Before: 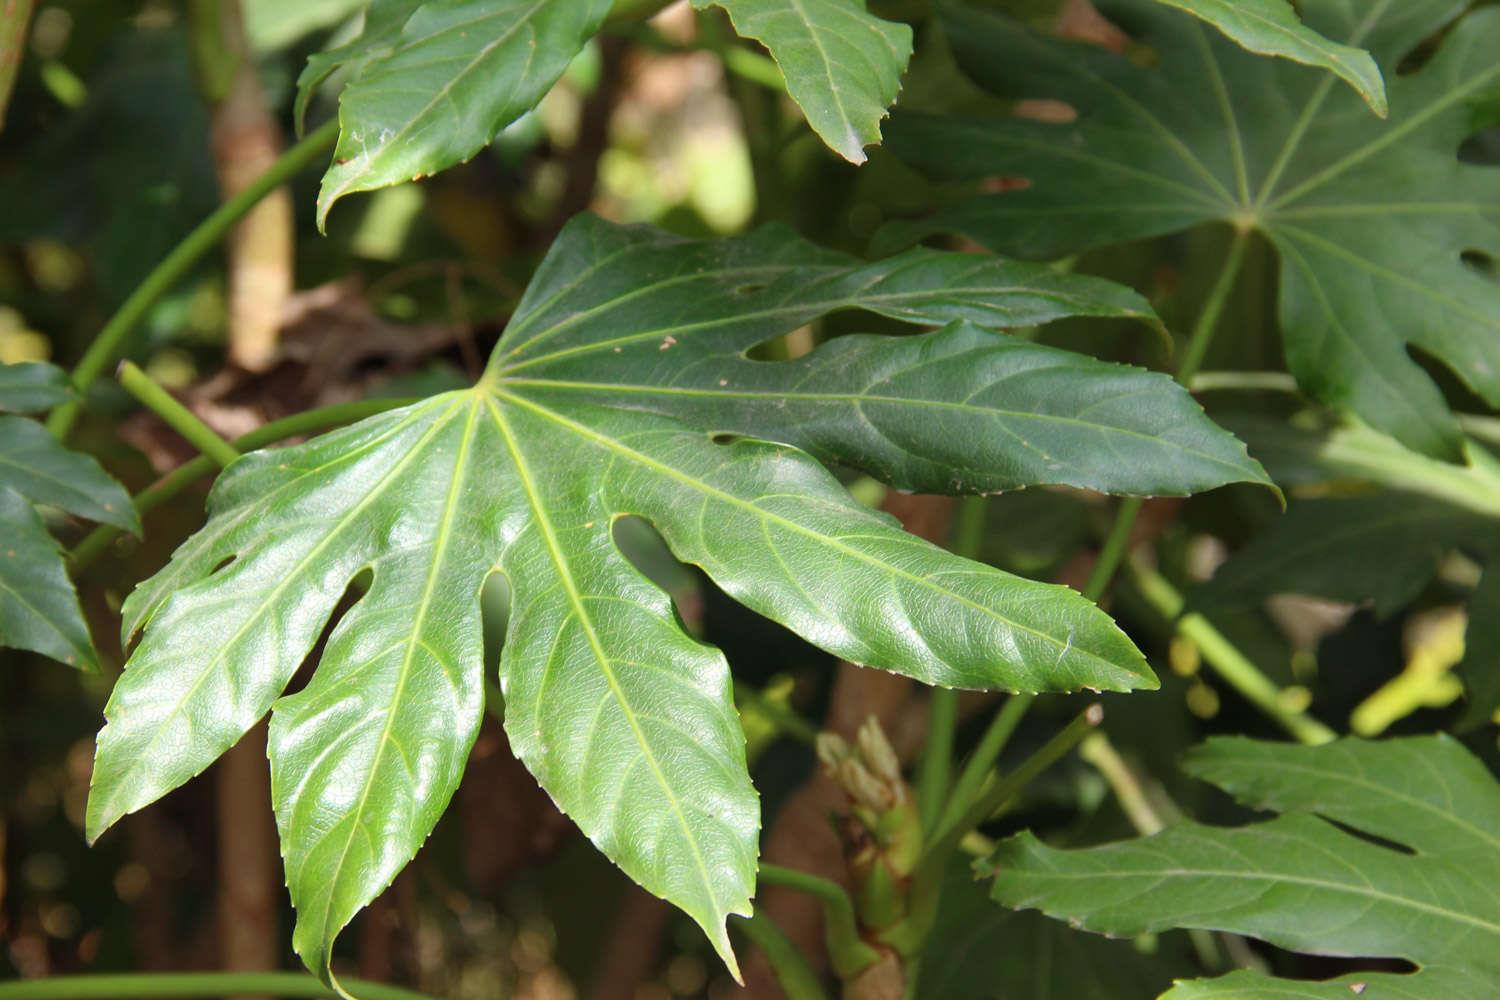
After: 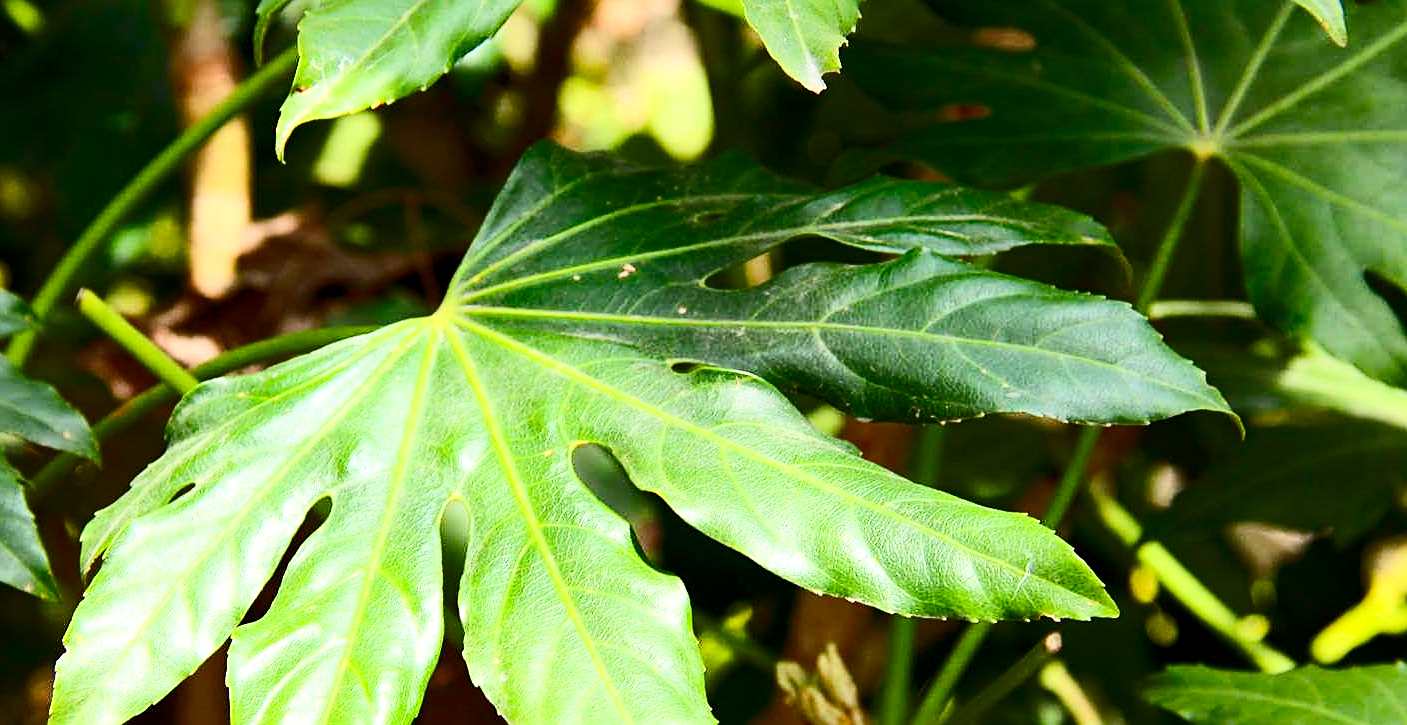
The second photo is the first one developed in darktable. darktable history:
sharpen: amount 0.6
color balance rgb: global offset › luminance -0.51%, perceptual saturation grading › global saturation 27.53%, perceptual saturation grading › highlights -25%, perceptual saturation grading › shadows 25%, perceptual brilliance grading › highlights 6.62%, perceptual brilliance grading › mid-tones 17.07%, perceptual brilliance grading › shadows -5.23%
contrast brightness saturation: contrast 0.4, brightness 0.1, saturation 0.21
crop: left 2.737%, top 7.287%, right 3.421%, bottom 20.179%
